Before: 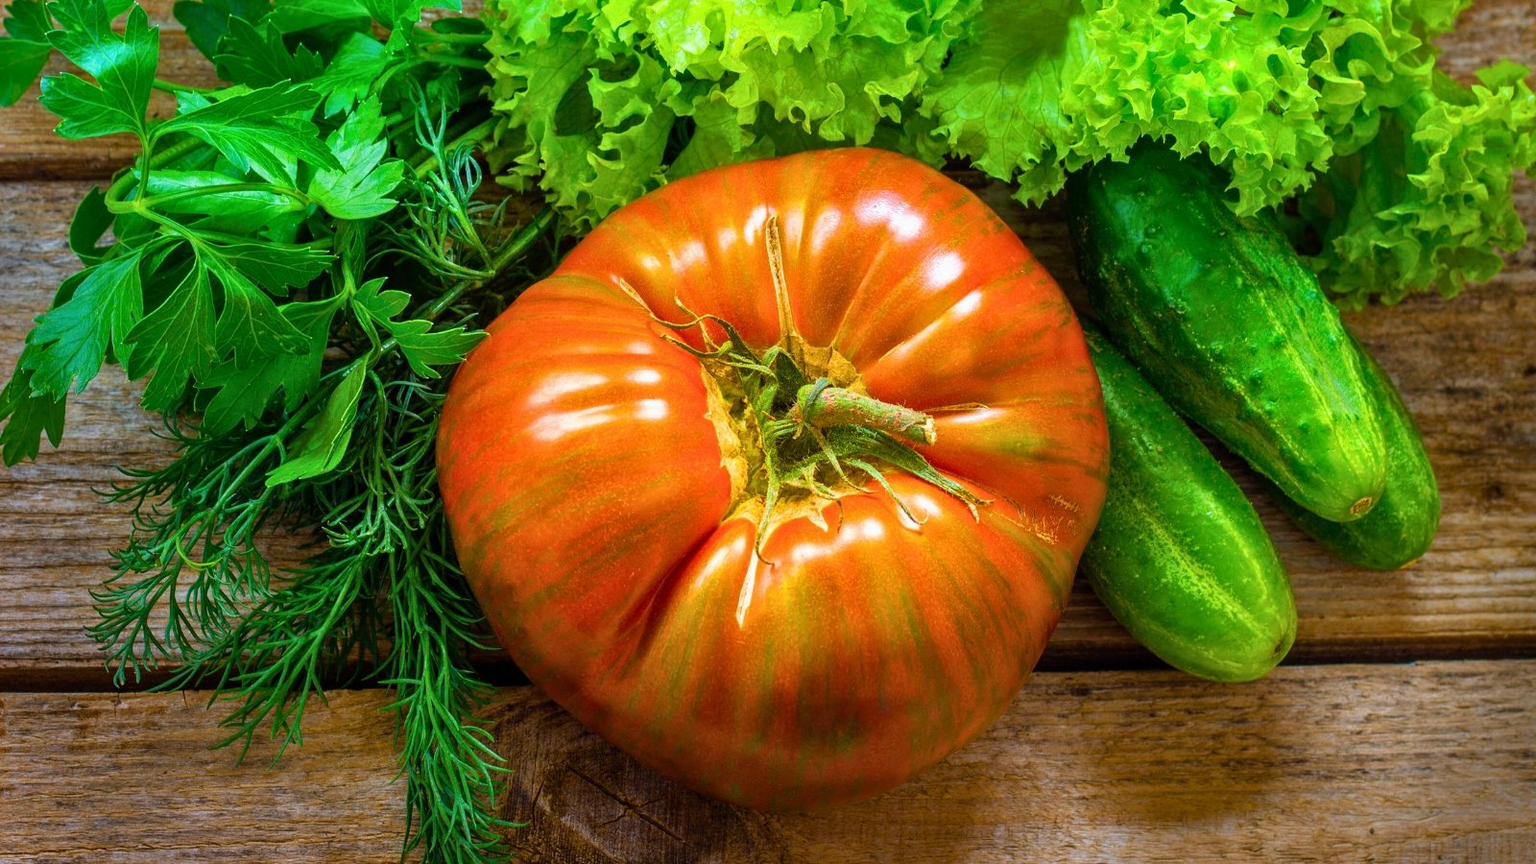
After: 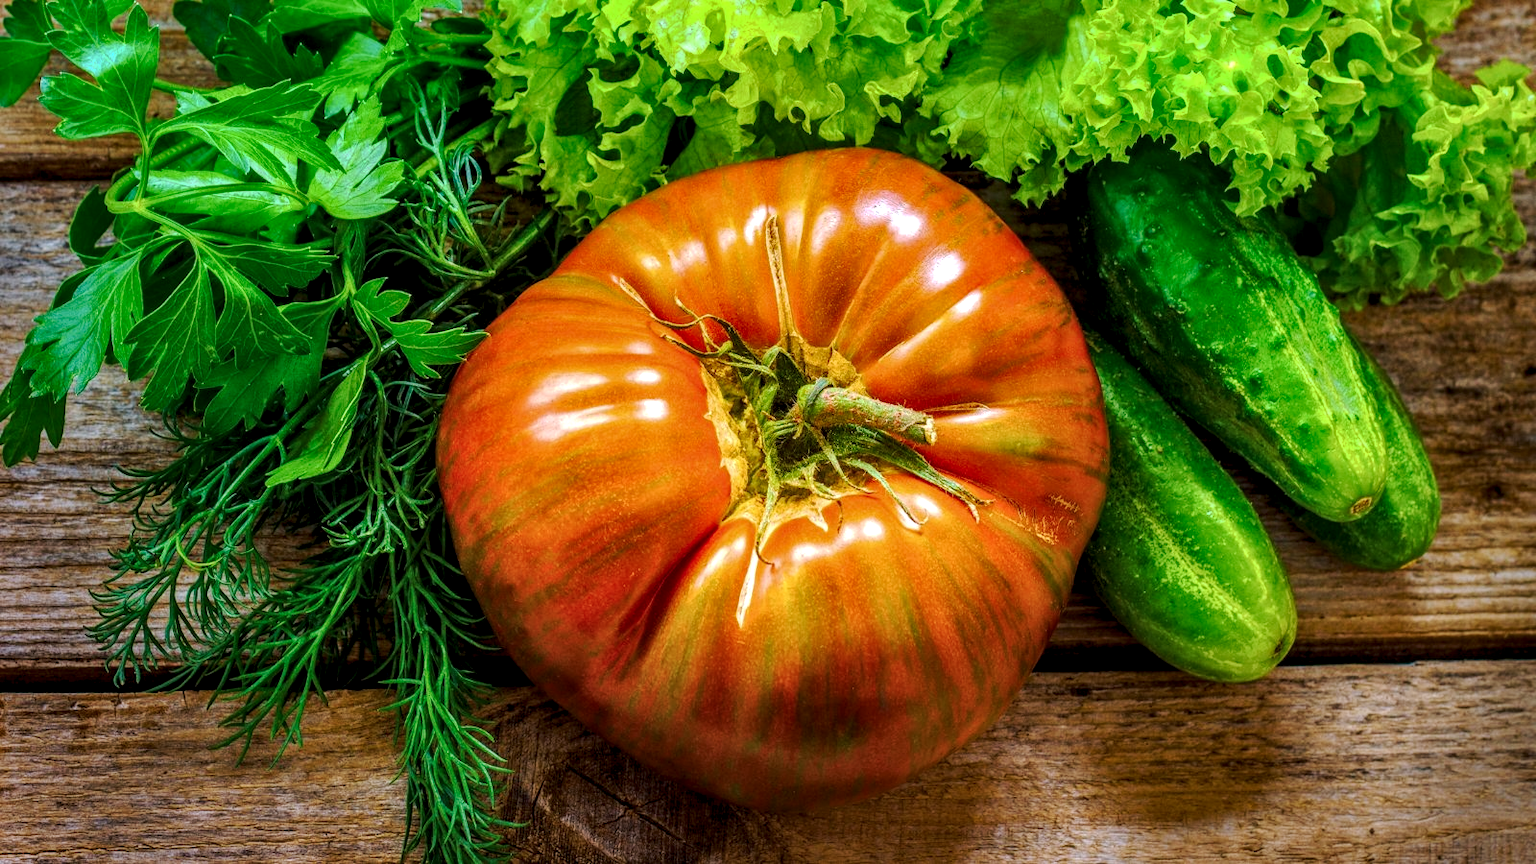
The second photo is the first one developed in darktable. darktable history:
white balance: red 1.009, blue 1.027
local contrast: highlights 20%, detail 150%
tone curve: curves: ch0 [(0, 0) (0.003, 0.01) (0.011, 0.014) (0.025, 0.029) (0.044, 0.051) (0.069, 0.072) (0.1, 0.097) (0.136, 0.123) (0.177, 0.16) (0.224, 0.2) (0.277, 0.248) (0.335, 0.305) (0.399, 0.37) (0.468, 0.454) (0.543, 0.534) (0.623, 0.609) (0.709, 0.681) (0.801, 0.752) (0.898, 0.841) (1, 1)], preserve colors none
